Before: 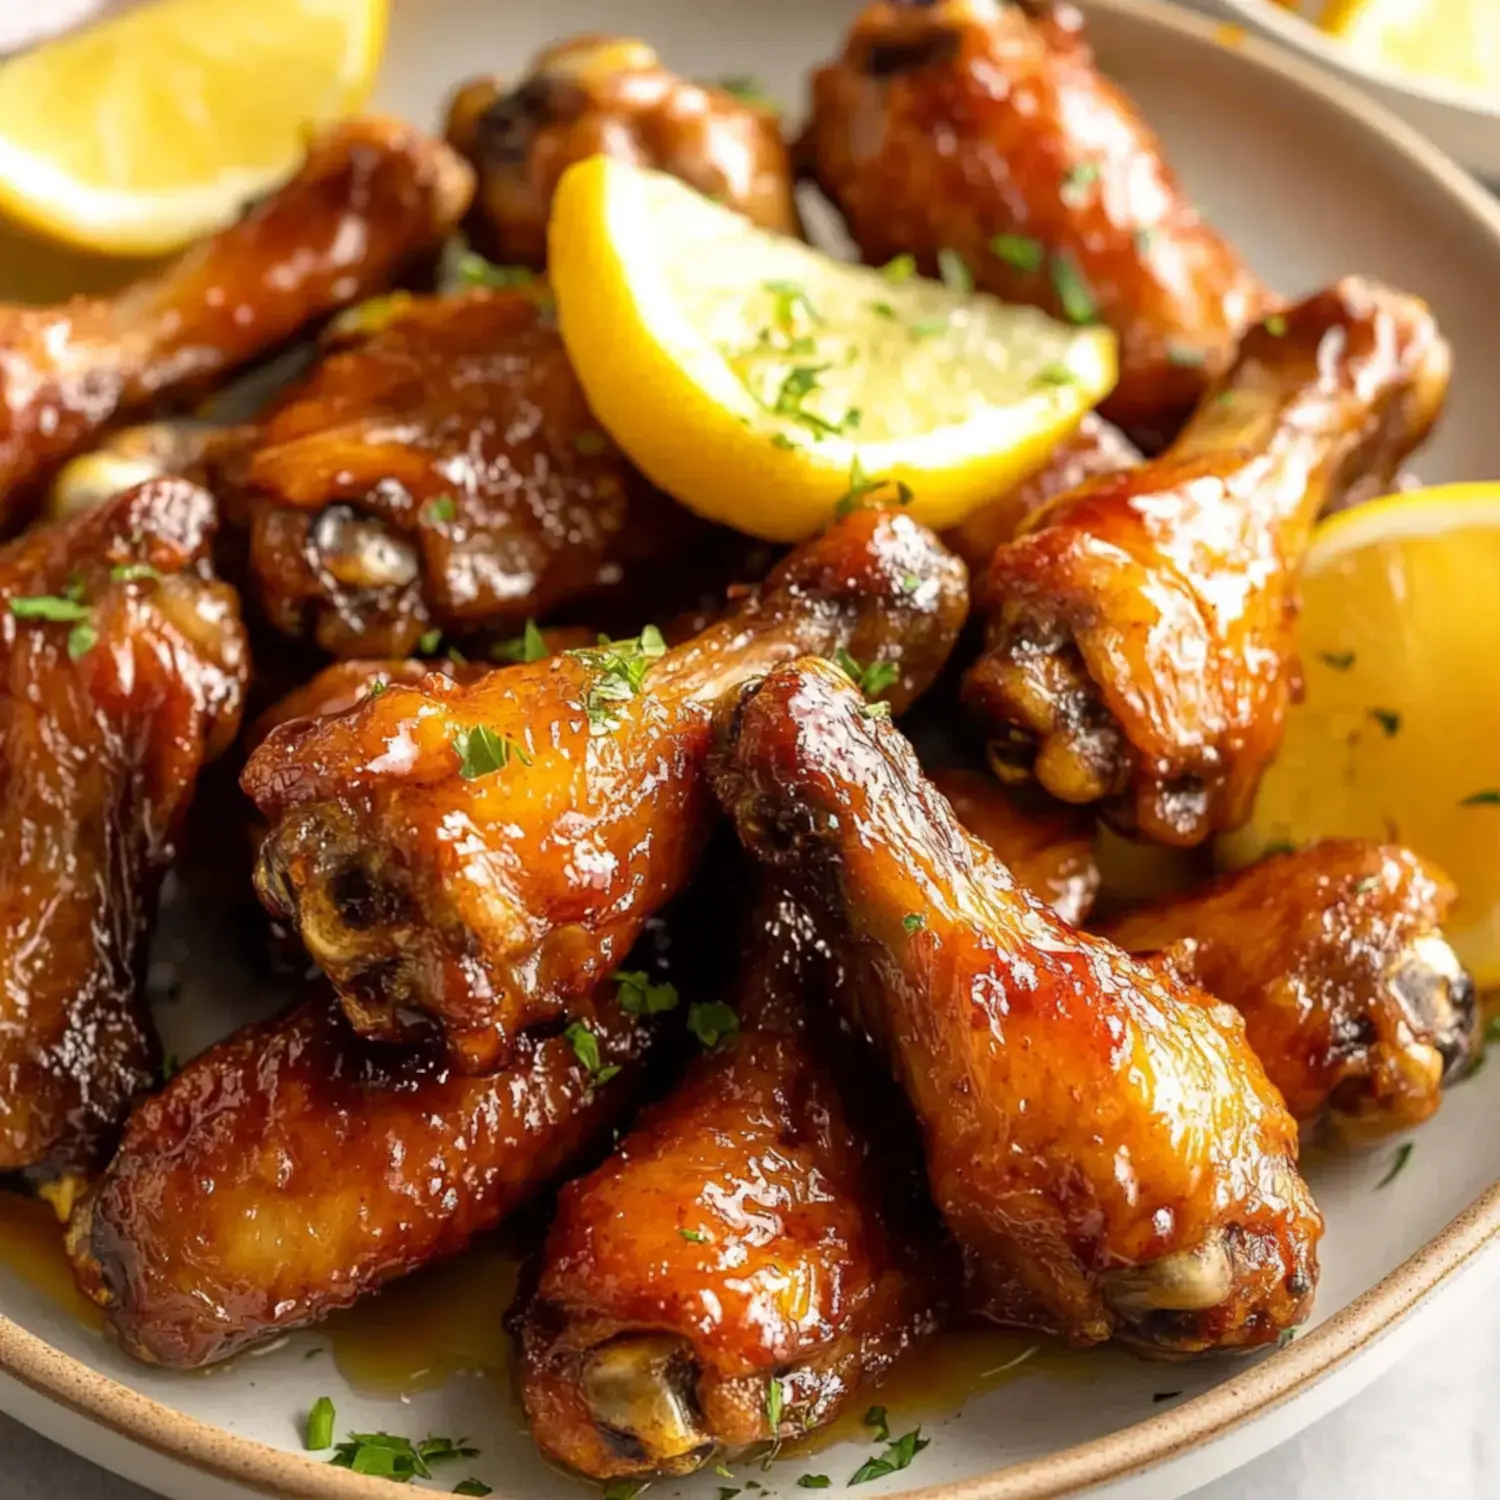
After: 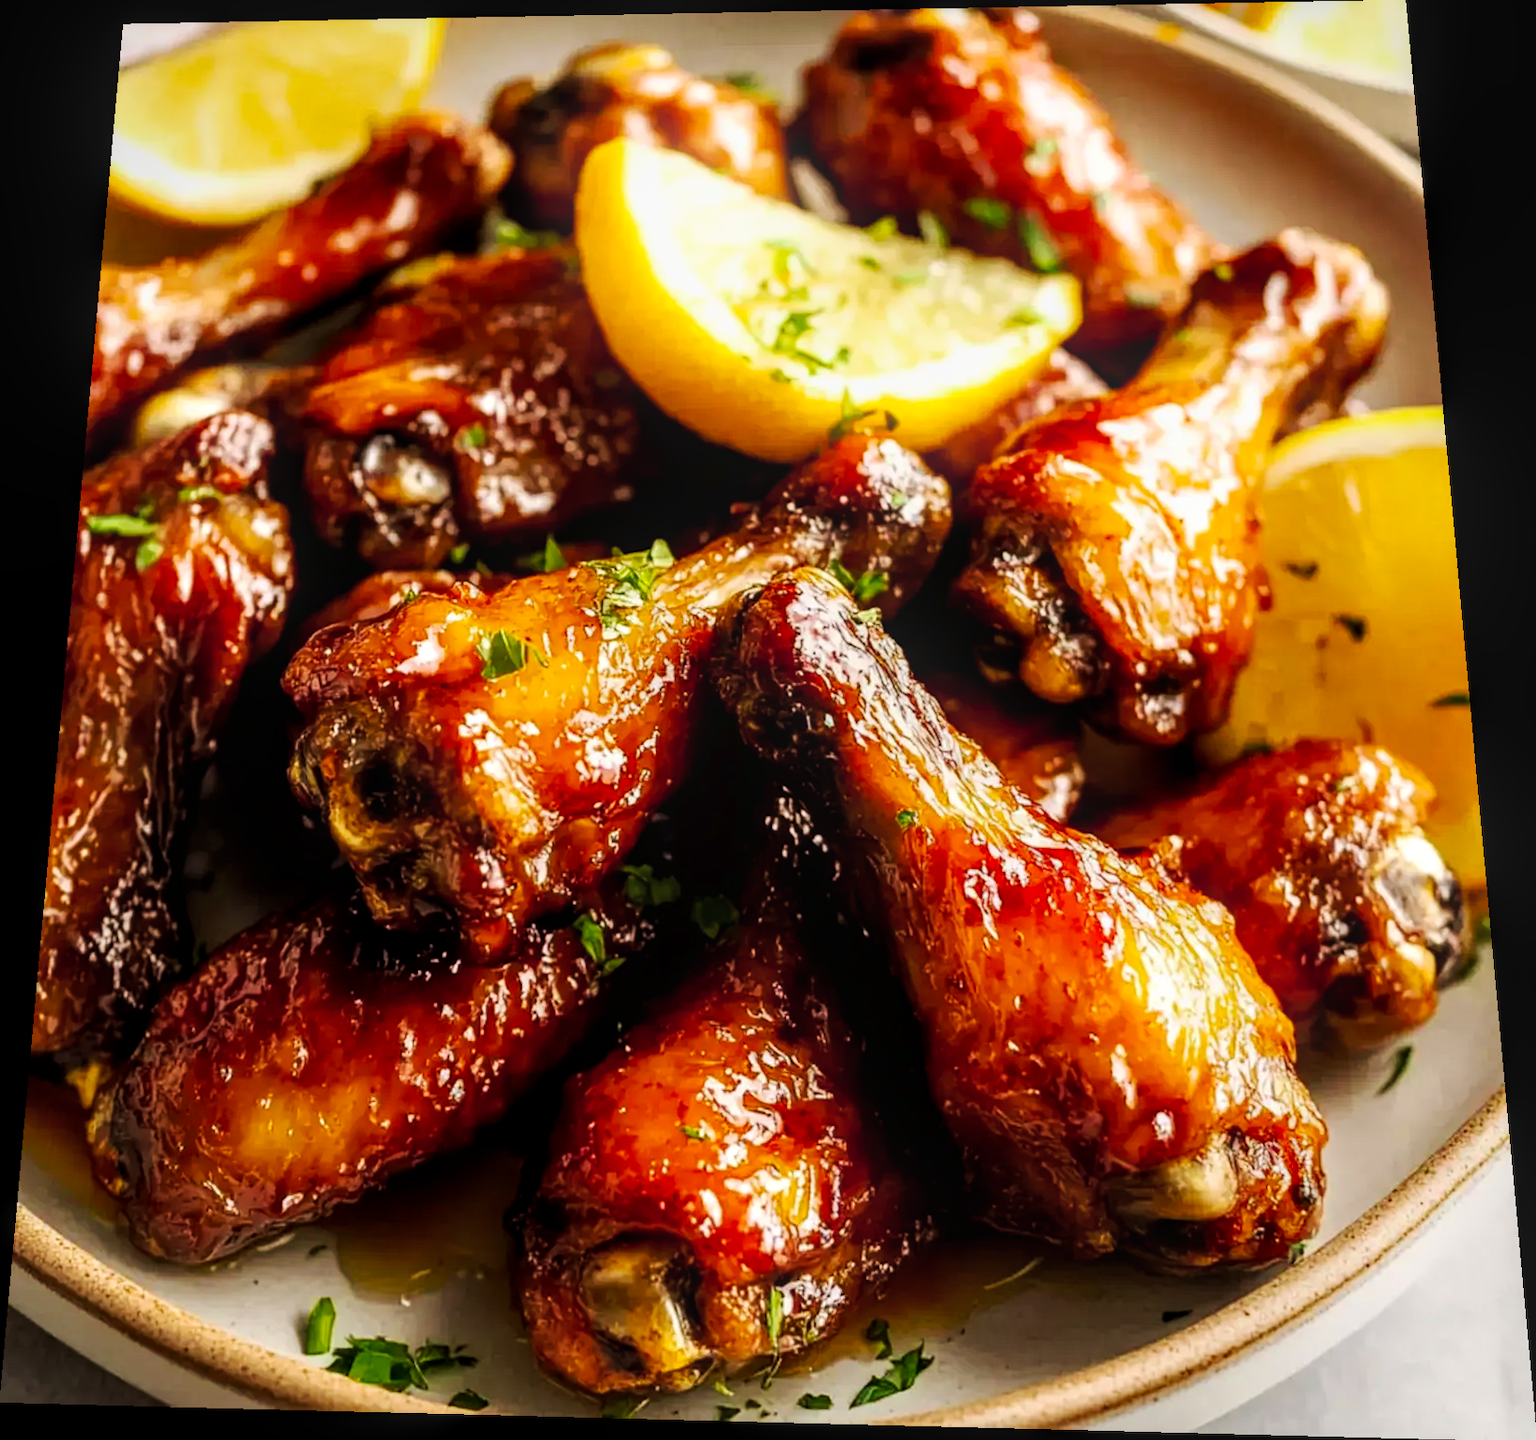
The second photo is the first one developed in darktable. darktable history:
base curve: curves: ch0 [(0, 0) (0.989, 0.992)], preserve colors none
tone curve: curves: ch0 [(0, 0) (0.003, 0.007) (0.011, 0.008) (0.025, 0.007) (0.044, 0.009) (0.069, 0.012) (0.1, 0.02) (0.136, 0.035) (0.177, 0.06) (0.224, 0.104) (0.277, 0.16) (0.335, 0.228) (0.399, 0.308) (0.468, 0.418) (0.543, 0.525) (0.623, 0.635) (0.709, 0.723) (0.801, 0.802) (0.898, 0.889) (1, 1)], preserve colors none
velvia: on, module defaults
local contrast: on, module defaults
shadows and highlights: shadows 0, highlights 40
bloom: size 13.65%, threshold 98.39%, strength 4.82%
rotate and perspective: rotation 0.128°, lens shift (vertical) -0.181, lens shift (horizontal) -0.044, shear 0.001, automatic cropping off
